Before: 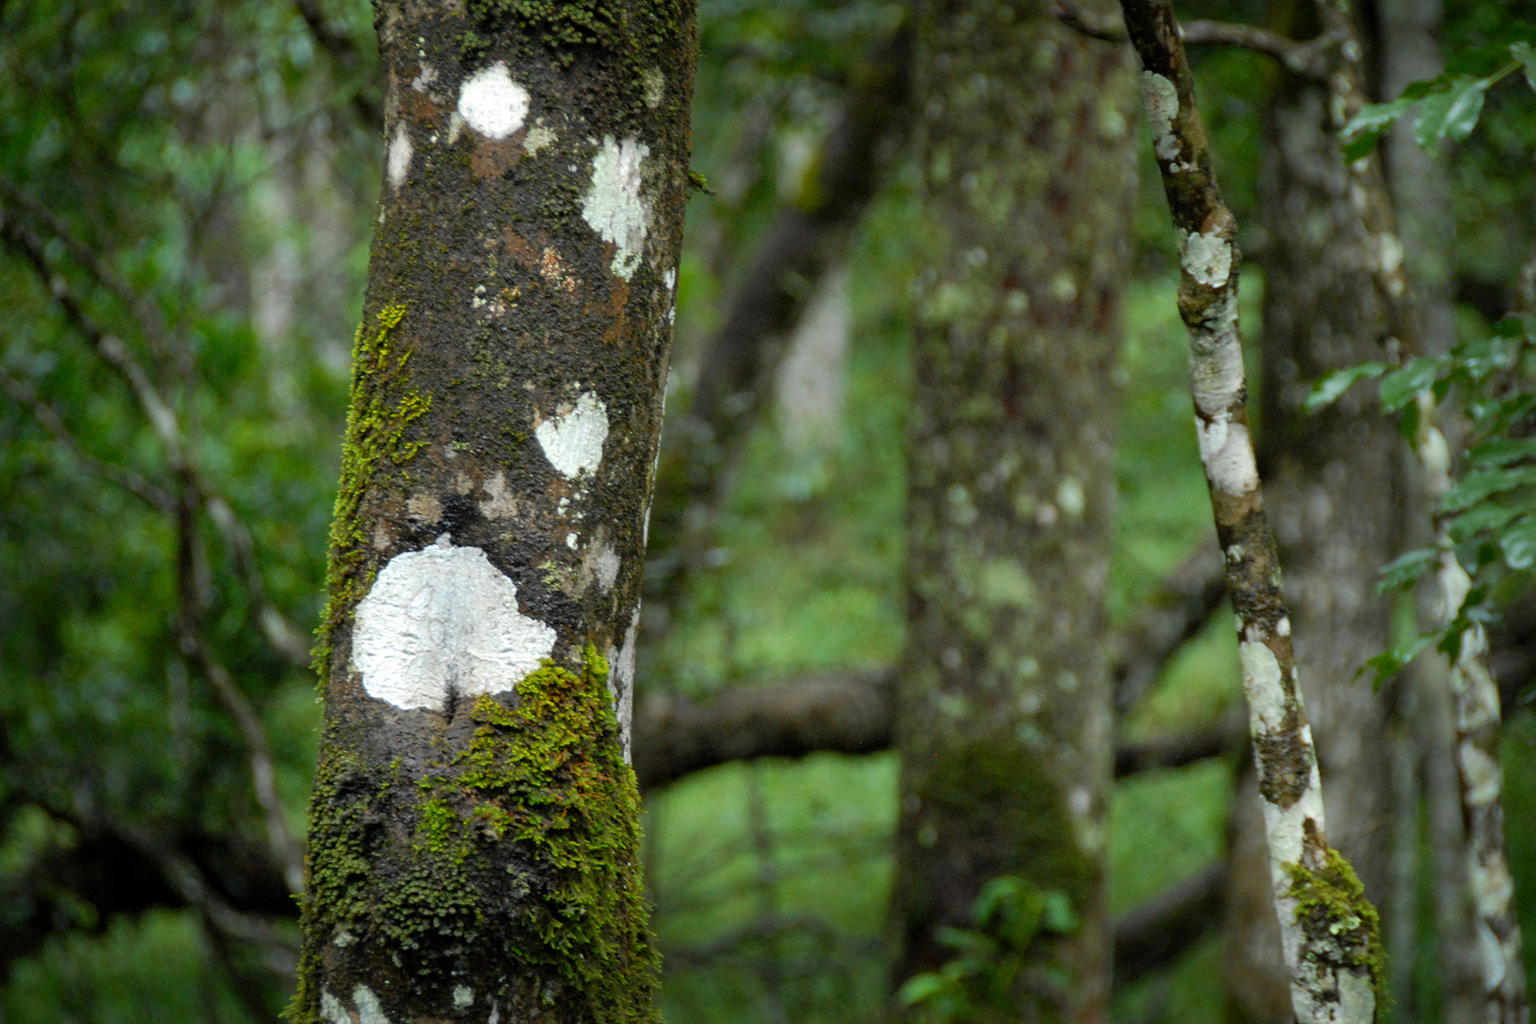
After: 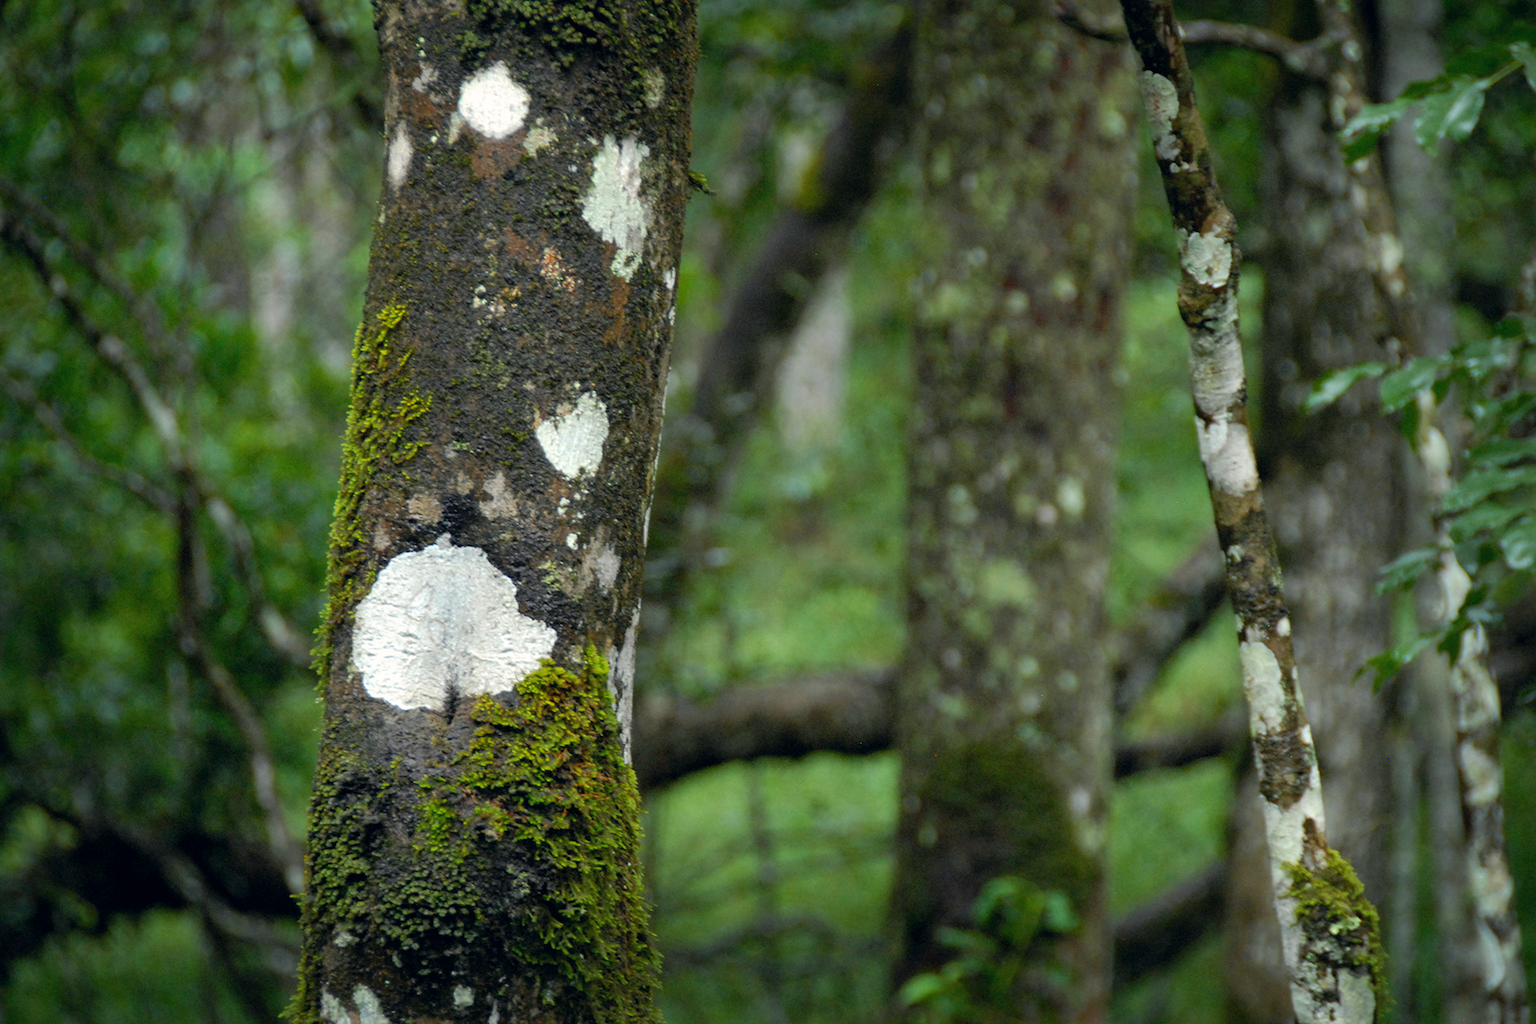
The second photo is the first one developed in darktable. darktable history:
color correction: highlights a* 0.455, highlights b* 2.68, shadows a* -1.41, shadows b* -4.43
